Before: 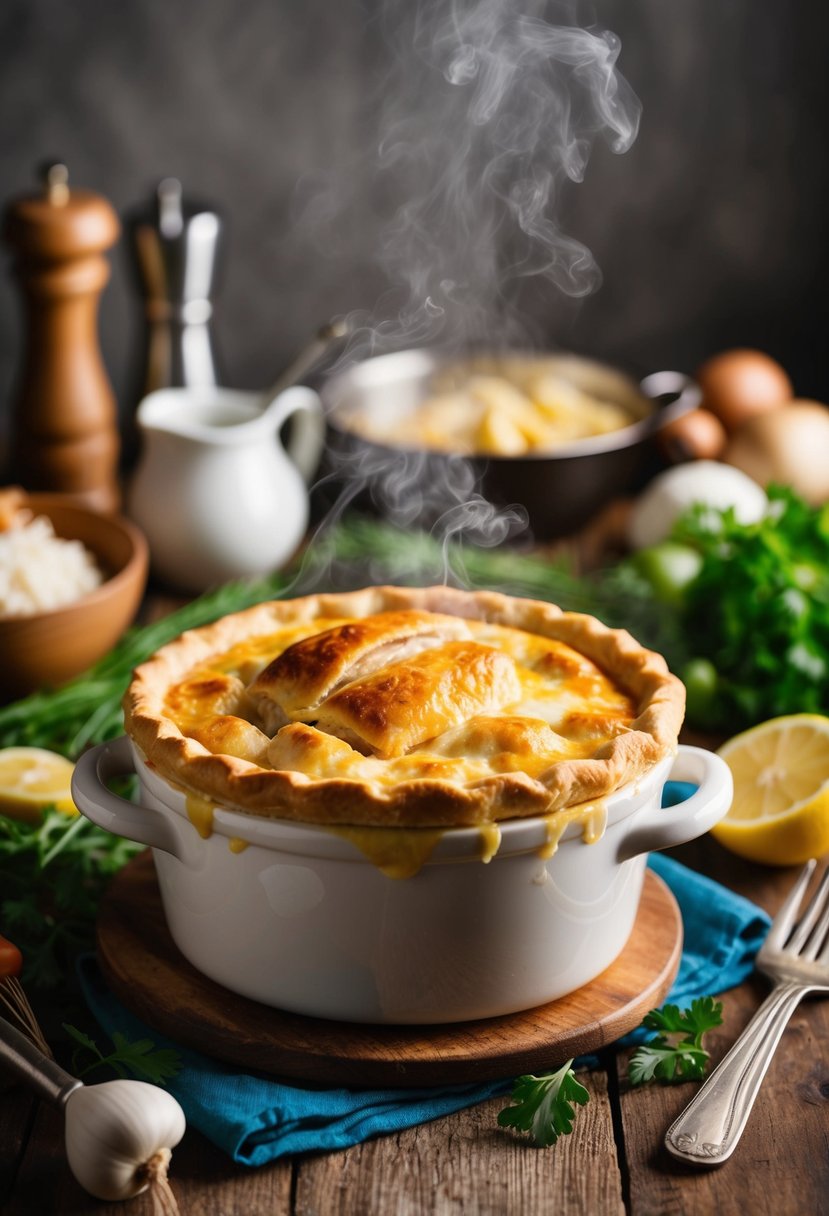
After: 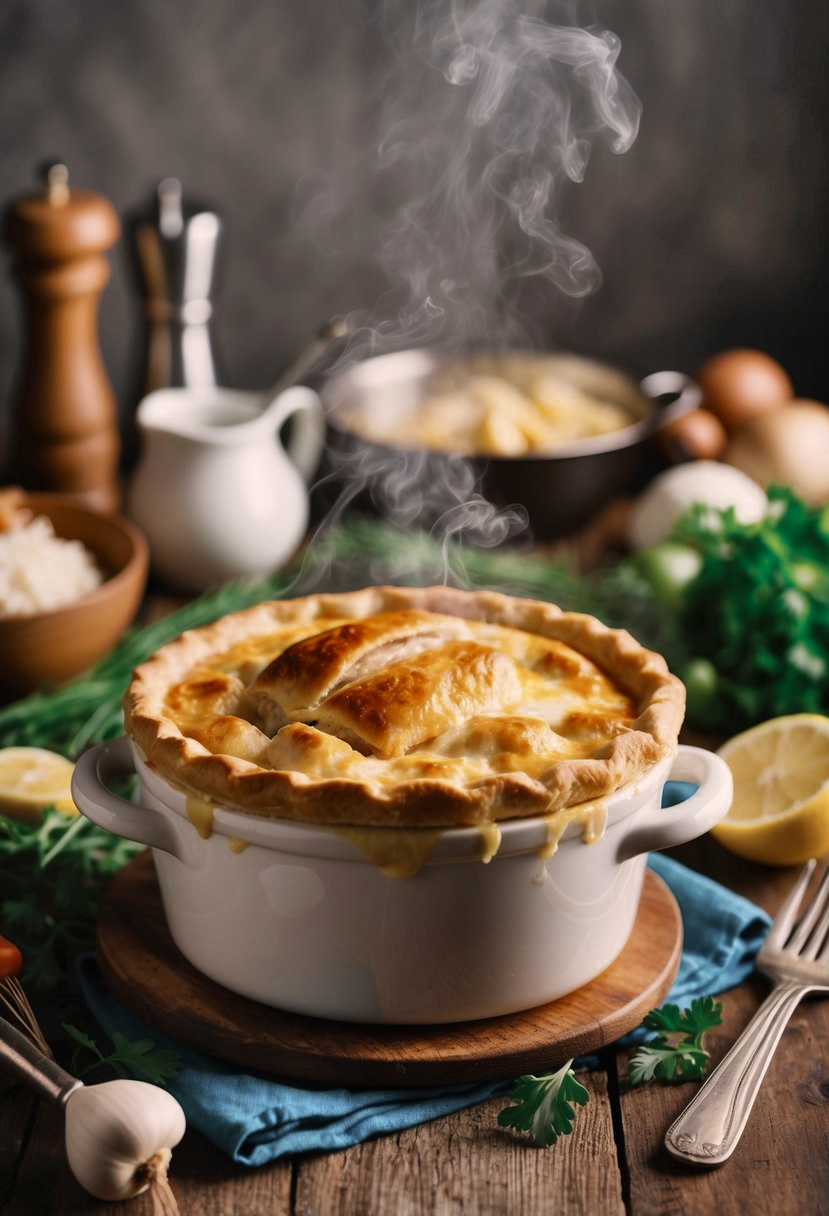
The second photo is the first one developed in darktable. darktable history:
shadows and highlights: soften with gaussian
color zones: curves: ch0 [(0, 0.5) (0.125, 0.4) (0.25, 0.5) (0.375, 0.4) (0.5, 0.4) (0.625, 0.6) (0.75, 0.6) (0.875, 0.5)]; ch1 [(0, 0.35) (0.125, 0.45) (0.25, 0.35) (0.375, 0.35) (0.5, 0.35) (0.625, 0.35) (0.75, 0.45) (0.875, 0.35)]; ch2 [(0, 0.6) (0.125, 0.5) (0.25, 0.5) (0.375, 0.6) (0.5, 0.6) (0.625, 0.5) (0.75, 0.5) (0.875, 0.5)]
color correction: highlights a* 5.81, highlights b* 4.84
